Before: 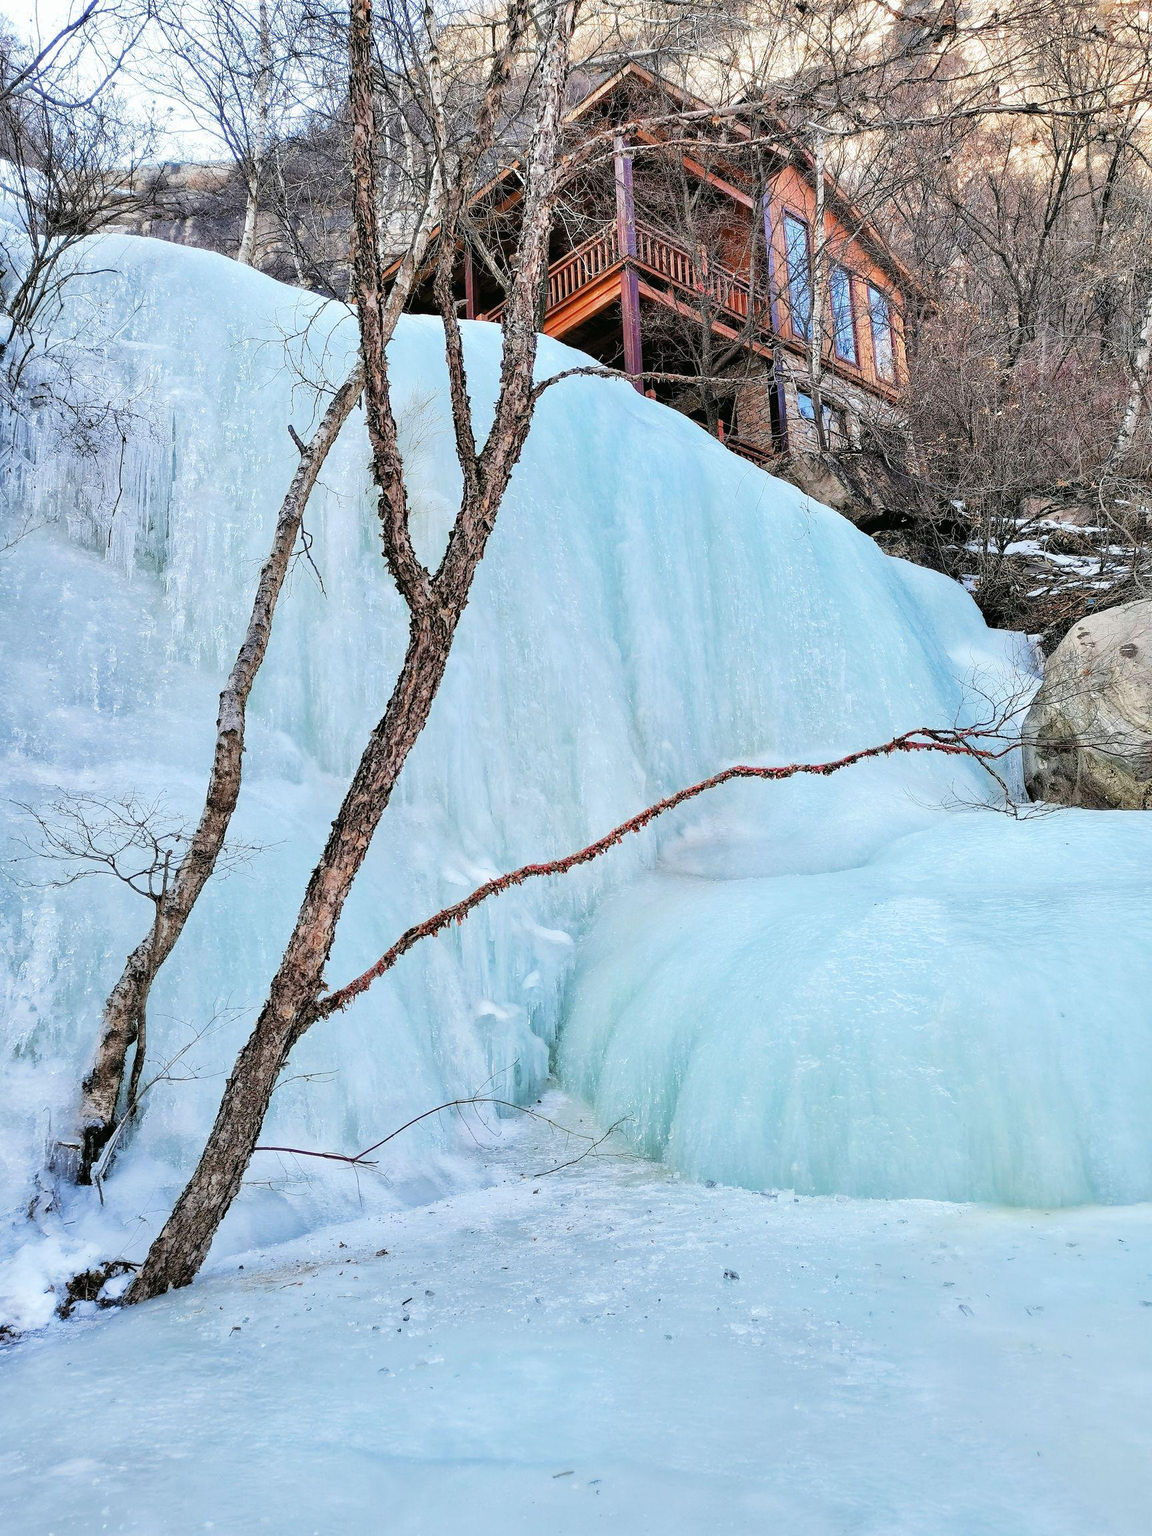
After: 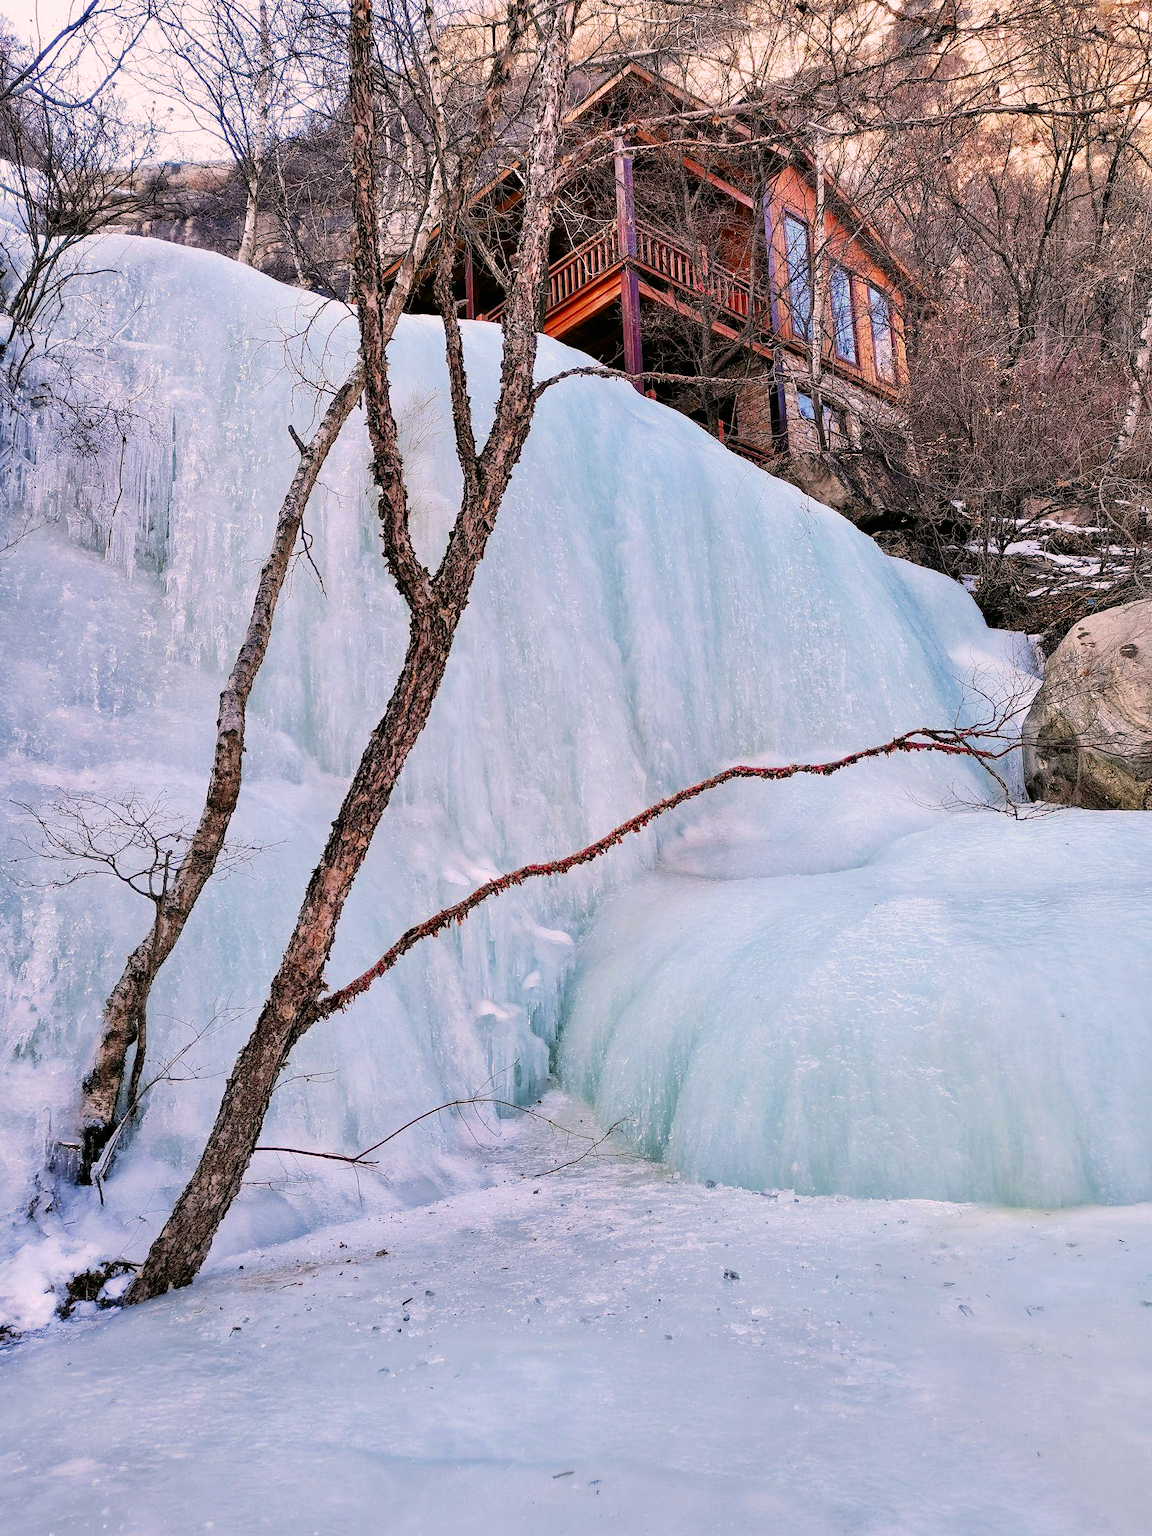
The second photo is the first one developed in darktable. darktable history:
contrast brightness saturation: contrast 0.067, brightness -0.142, saturation 0.112
color correction: highlights a* 14.62, highlights b* 4.67
exposure: exposure -0.046 EV, compensate highlight preservation false
